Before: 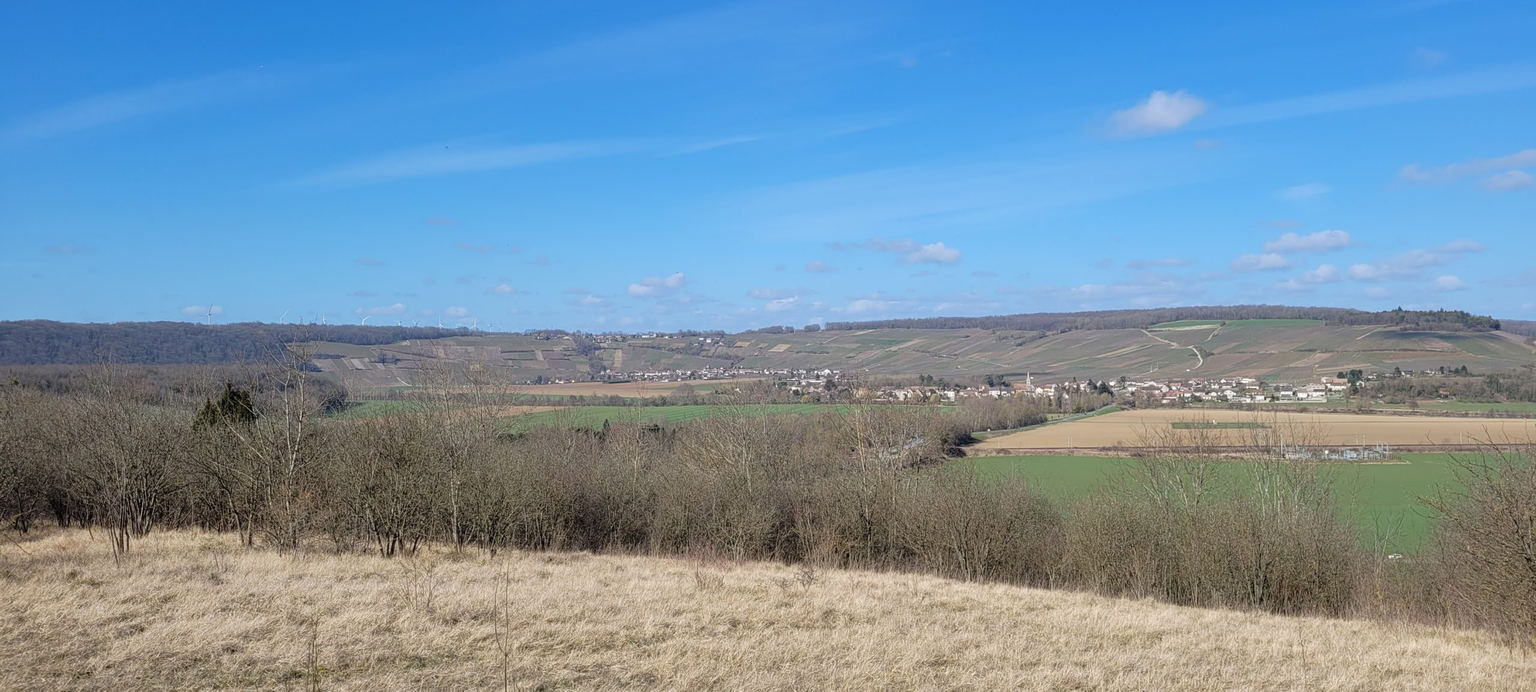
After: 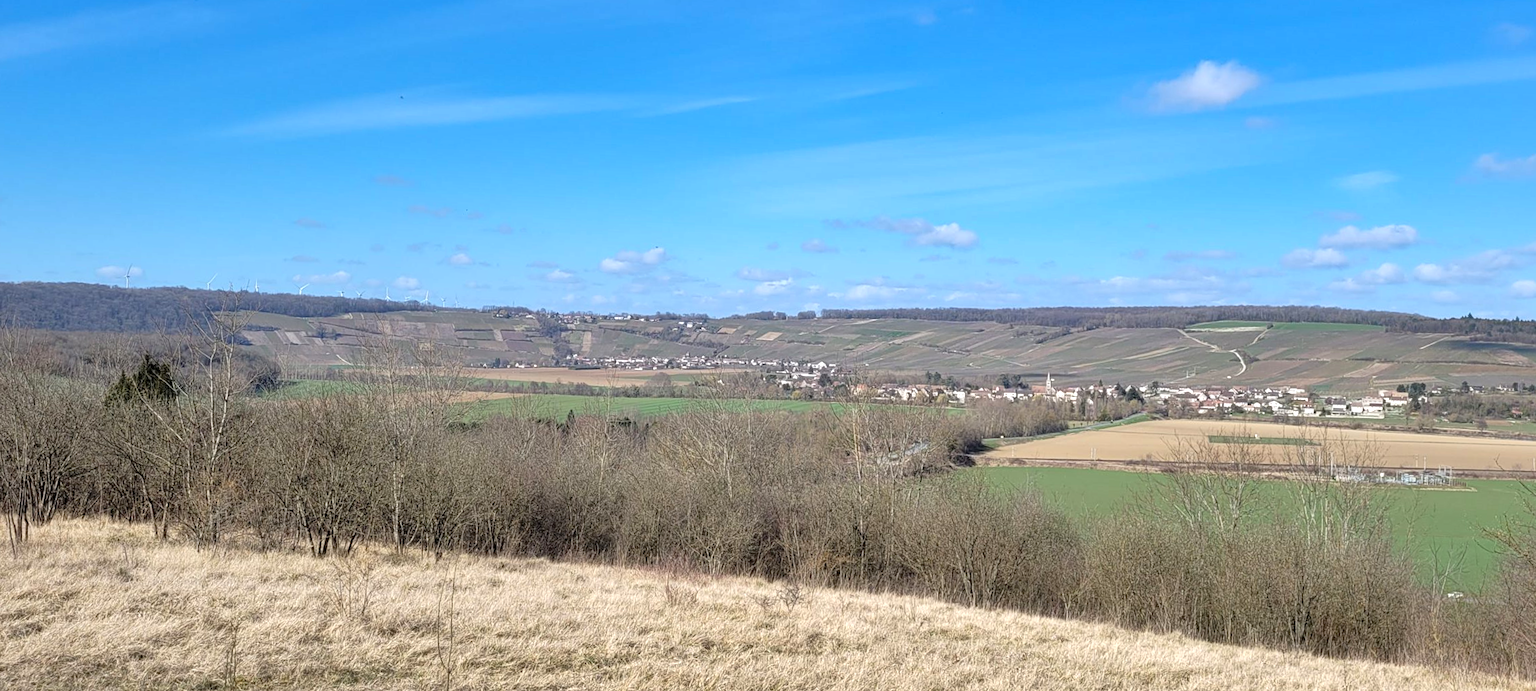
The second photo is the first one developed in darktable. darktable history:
exposure: black level correction 0.001, exposure 0.5 EV, compensate exposure bias true, compensate highlight preservation false
shadows and highlights: soften with gaussian
crop and rotate: angle -1.96°, left 3.097%, top 4.154%, right 1.586%, bottom 0.529%
